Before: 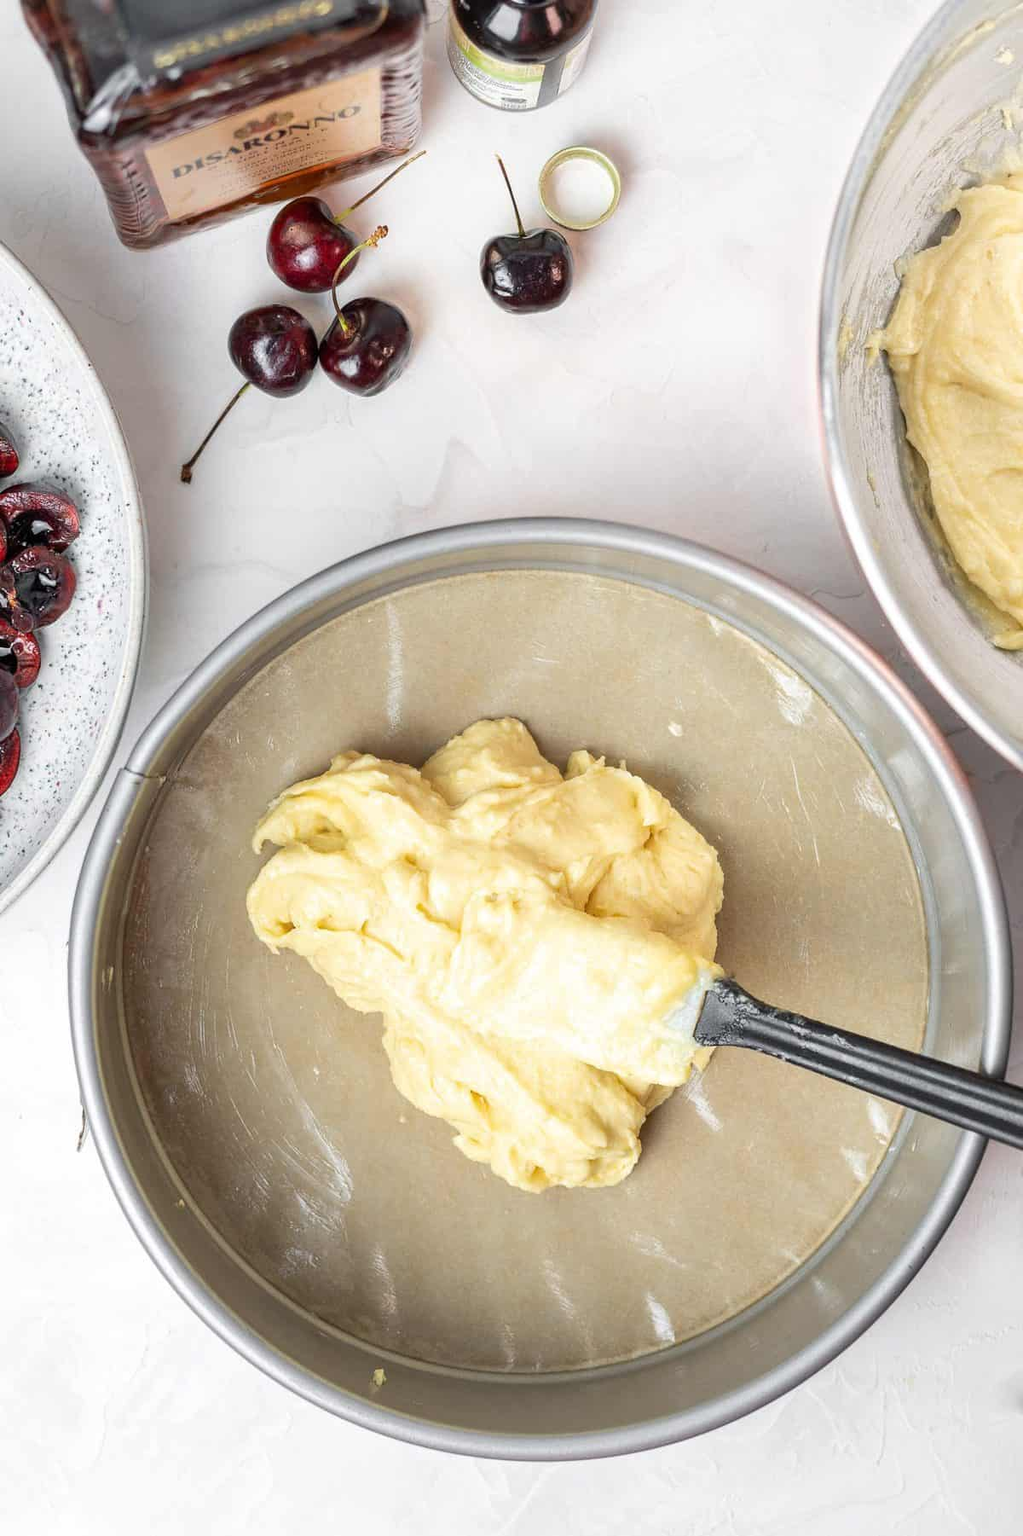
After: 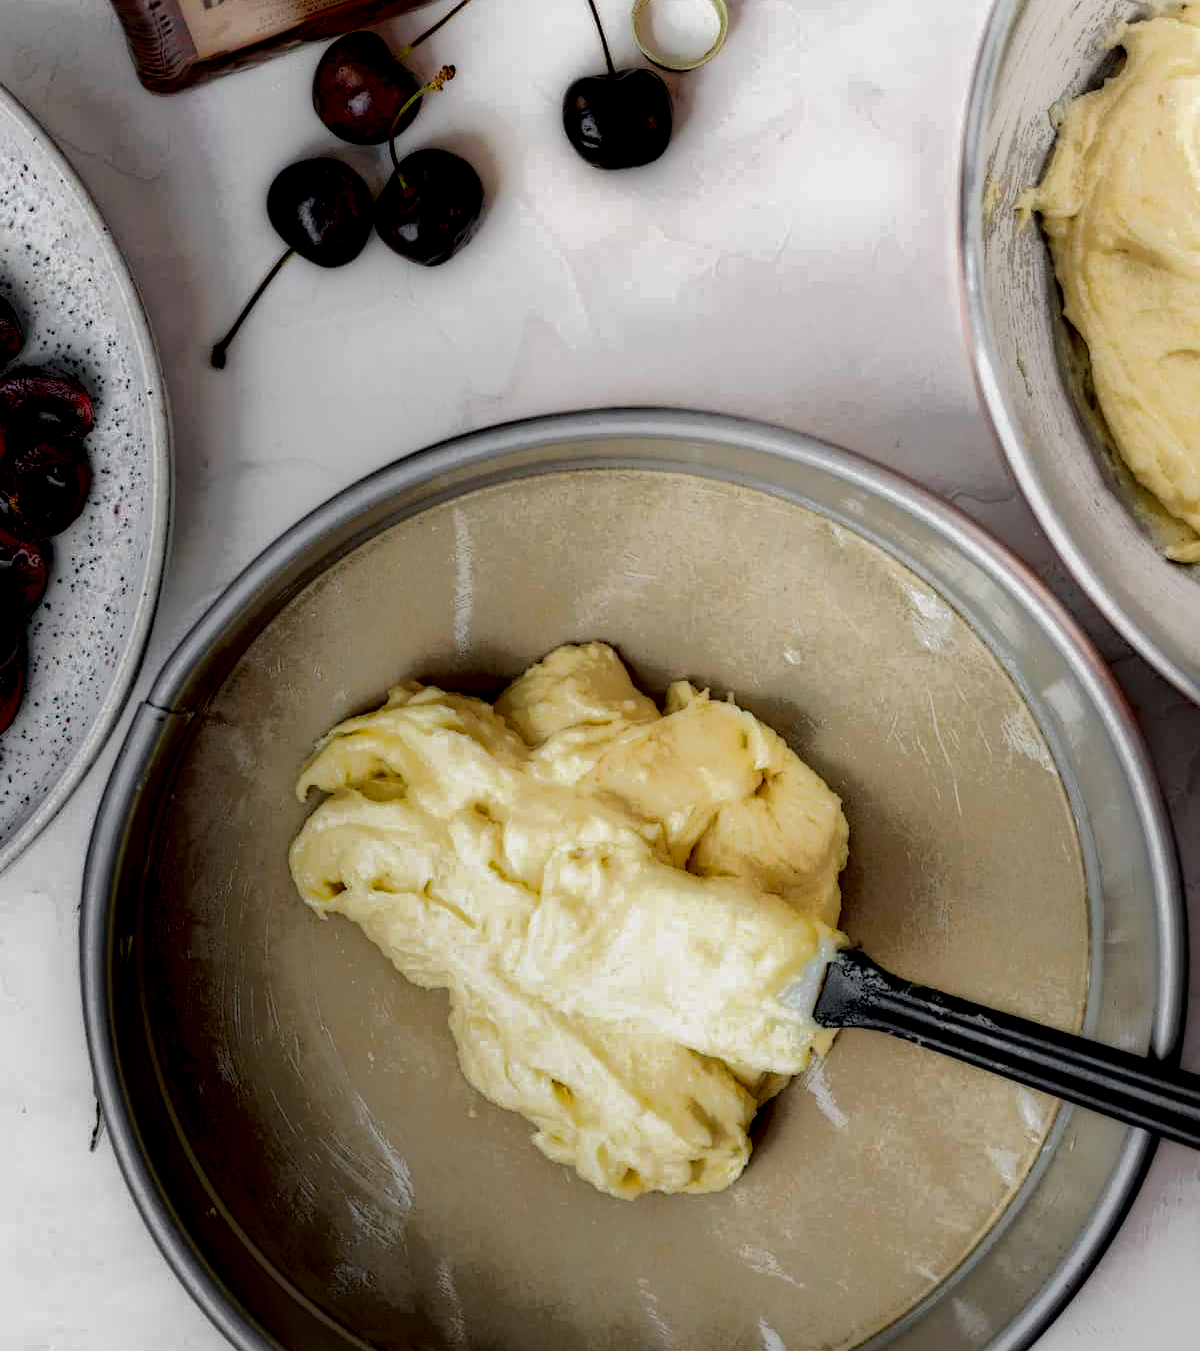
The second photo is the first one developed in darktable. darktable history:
local contrast: highlights 3%, shadows 232%, detail 164%, midtone range 0.007
color balance rgb: perceptual saturation grading › global saturation 0.597%
crop: top 11.064%, bottom 13.906%
